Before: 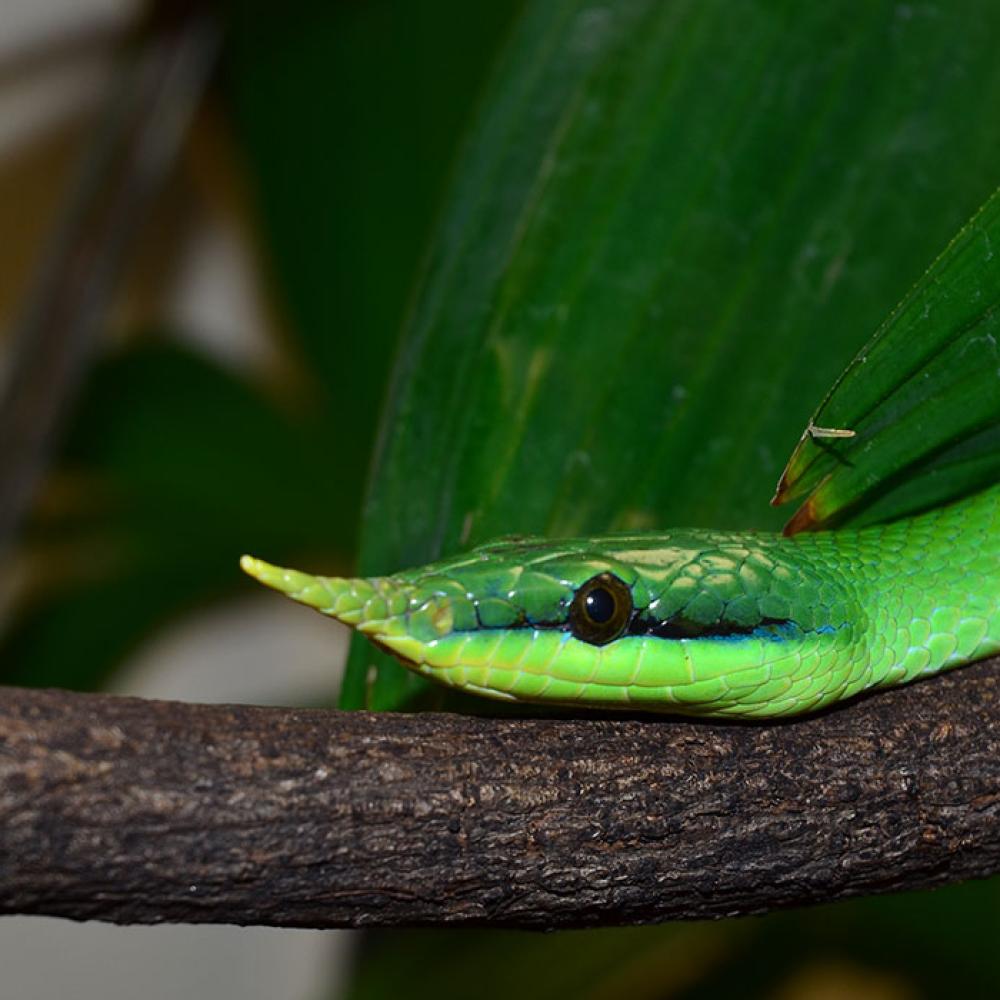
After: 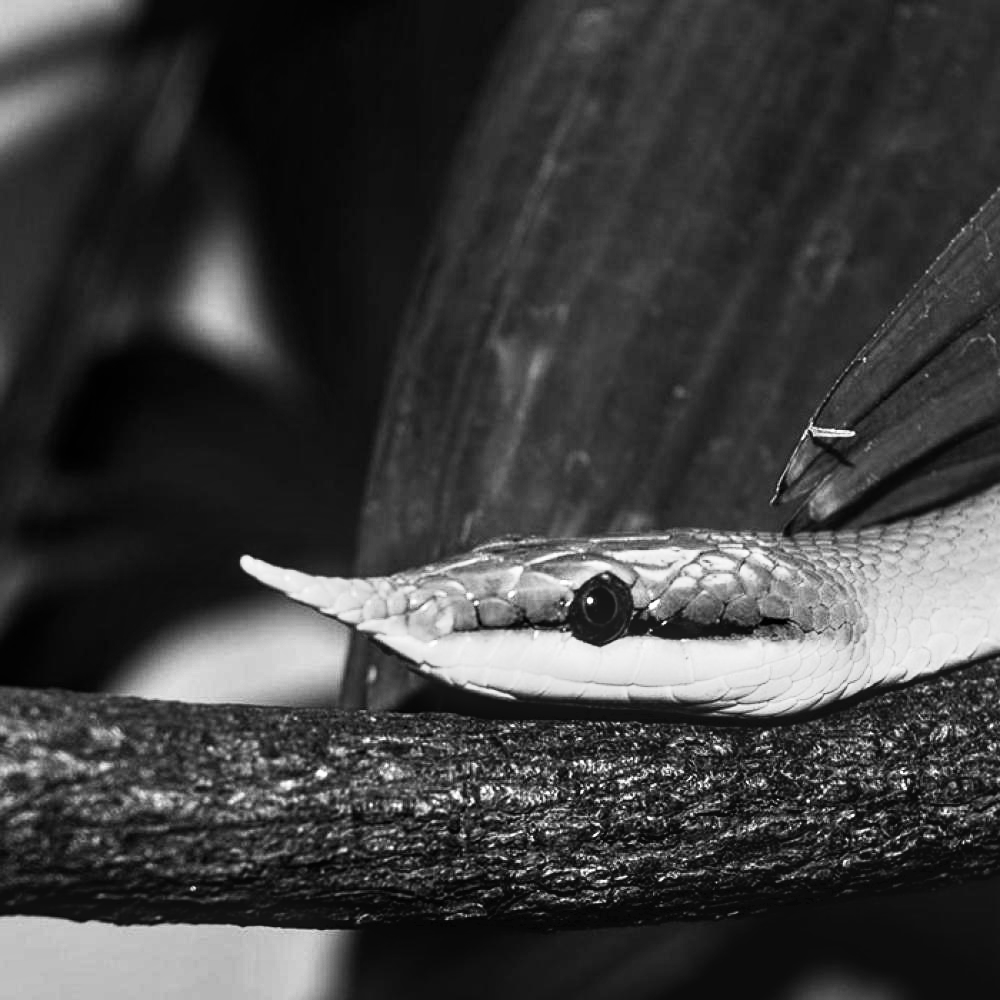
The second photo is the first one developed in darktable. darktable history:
tone curve: curves: ch0 [(0, 0) (0.003, 0.016) (0.011, 0.016) (0.025, 0.016) (0.044, 0.017) (0.069, 0.026) (0.1, 0.044) (0.136, 0.074) (0.177, 0.121) (0.224, 0.183) (0.277, 0.248) (0.335, 0.326) (0.399, 0.413) (0.468, 0.511) (0.543, 0.612) (0.623, 0.717) (0.709, 0.818) (0.801, 0.911) (0.898, 0.979) (1, 1)], preserve colors none
local contrast: on, module defaults
color balance rgb: linear chroma grading › highlights 100%, linear chroma grading › global chroma 23.41%, perceptual saturation grading › global saturation 35.38%, hue shift -10.68°, perceptual brilliance grading › highlights 47.25%, perceptual brilliance grading › mid-tones 22.2%, perceptual brilliance grading › shadows -5.93%
monochrome: on, module defaults
